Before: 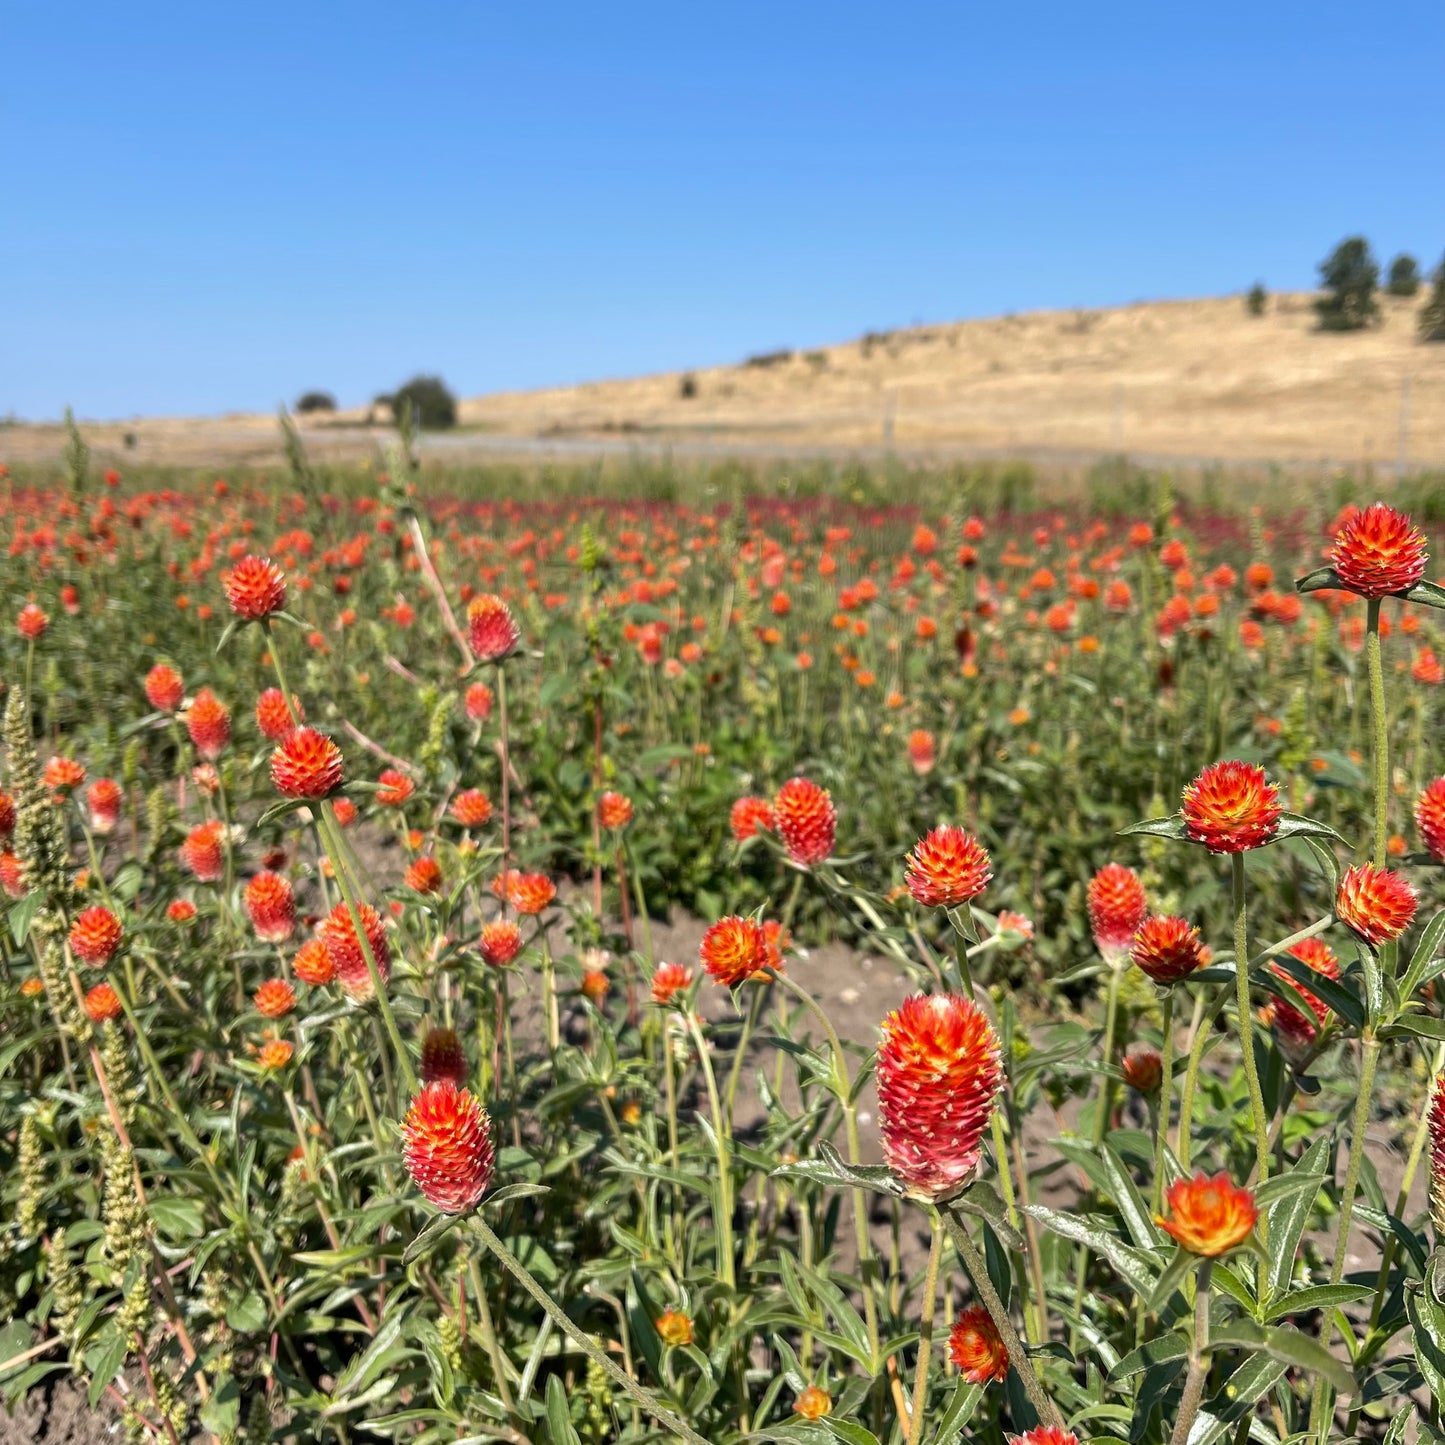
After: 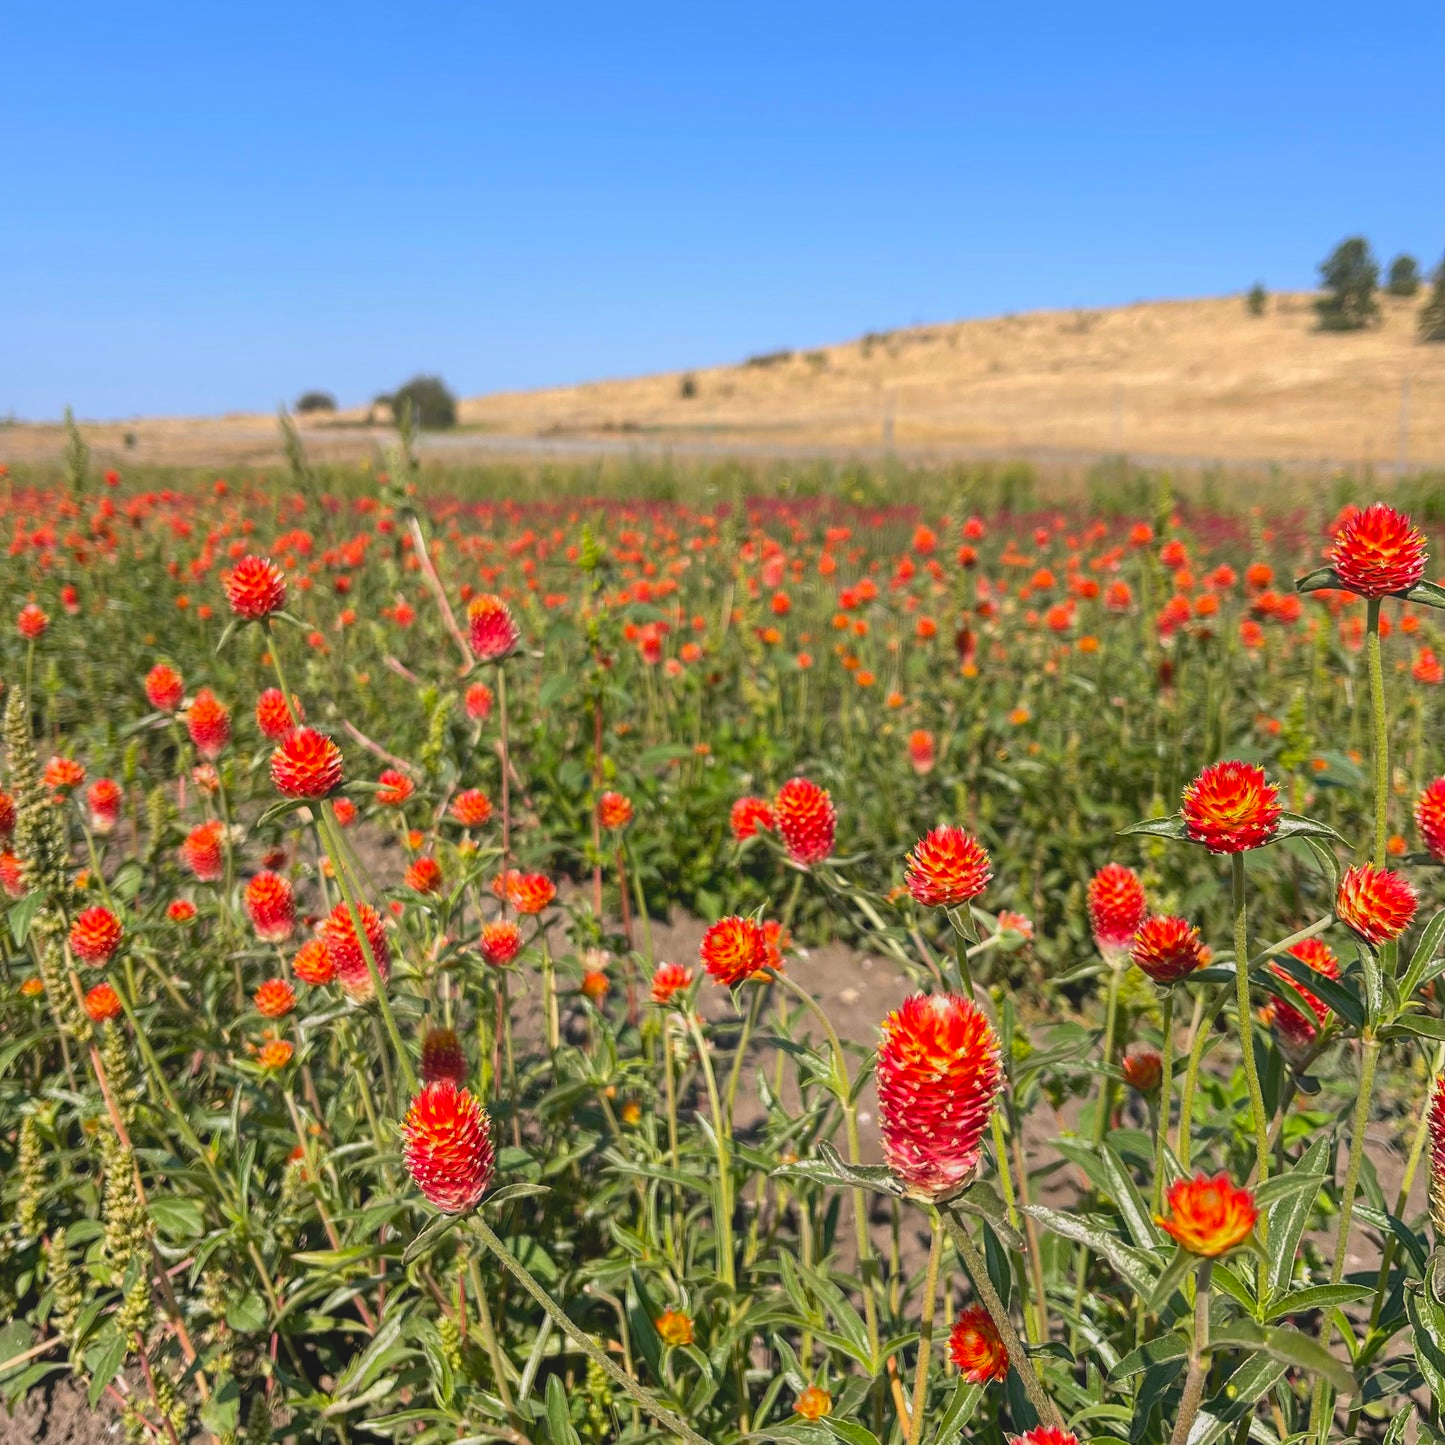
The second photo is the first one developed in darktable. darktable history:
color correction: highlights a* 3.22, highlights b* 1.65, saturation 1.17
contrast equalizer: octaves 7, y [[0.439, 0.44, 0.442, 0.457, 0.493, 0.498], [0.5 ×6], [0.5 ×6], [0 ×6], [0 ×6]]
